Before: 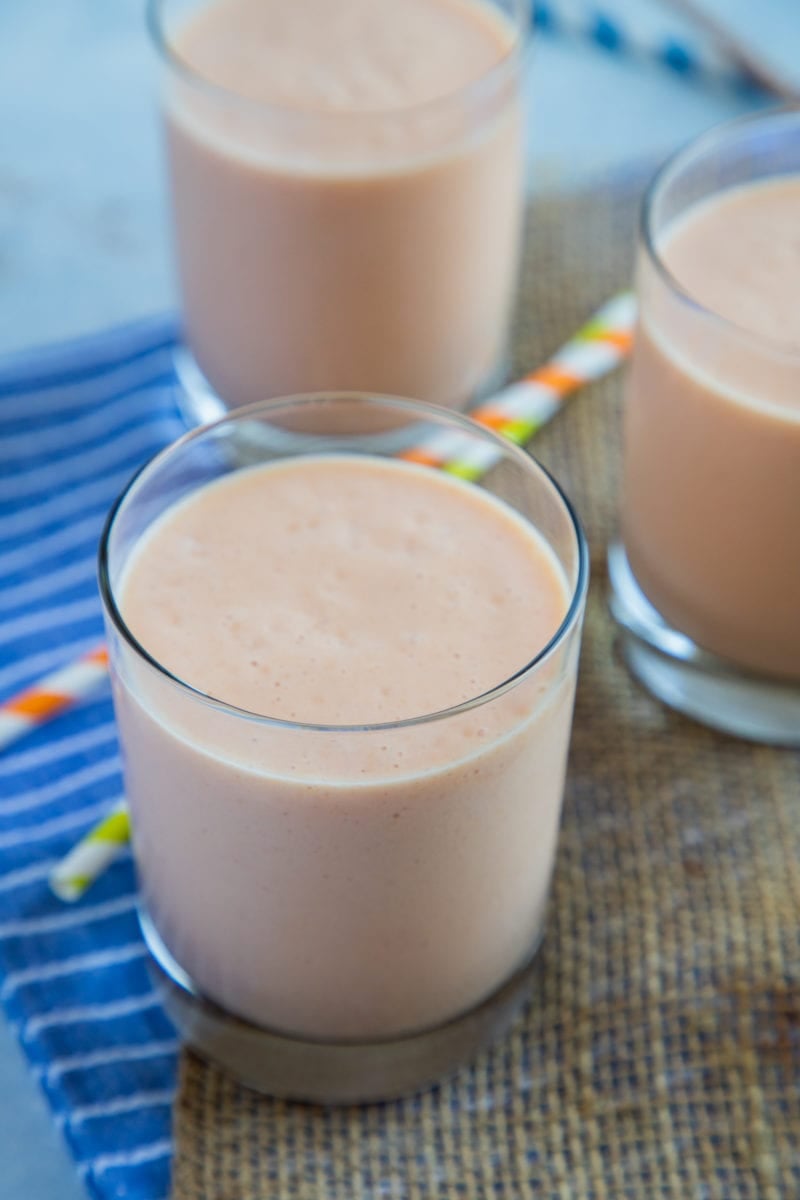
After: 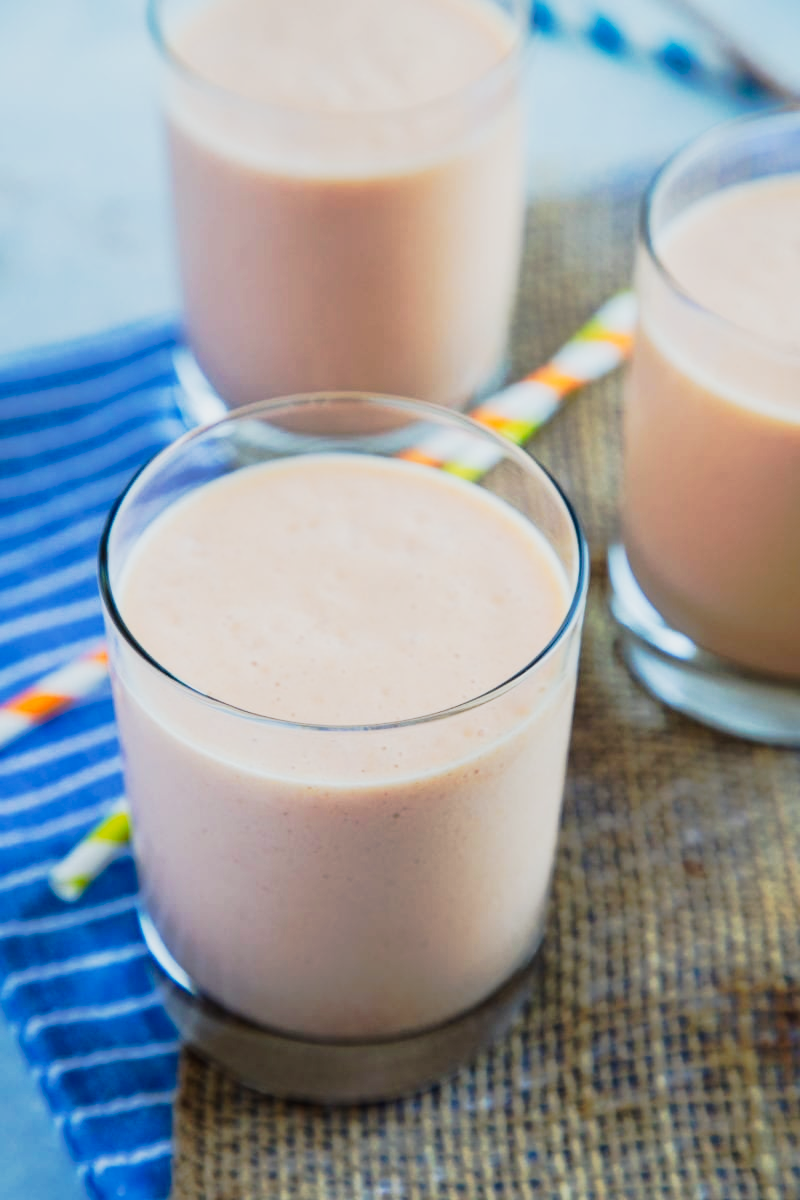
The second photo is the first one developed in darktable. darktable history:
tone curve: curves: ch0 [(0, 0.008) (0.081, 0.044) (0.177, 0.123) (0.283, 0.253) (0.416, 0.449) (0.495, 0.524) (0.661, 0.756) (0.796, 0.859) (1, 0.951)]; ch1 [(0, 0) (0.161, 0.092) (0.35, 0.33) (0.392, 0.392) (0.427, 0.426) (0.479, 0.472) (0.505, 0.5) (0.521, 0.524) (0.567, 0.564) (0.583, 0.588) (0.625, 0.627) (0.678, 0.733) (1, 1)]; ch2 [(0, 0) (0.346, 0.362) (0.404, 0.427) (0.502, 0.499) (0.531, 0.523) (0.544, 0.561) (0.58, 0.59) (0.629, 0.642) (0.717, 0.678) (1, 1)], preserve colors none
color zones: curves: ch0 [(0, 0.5) (0.143, 0.52) (0.286, 0.5) (0.429, 0.5) (0.571, 0.5) (0.714, 0.5) (0.857, 0.5) (1, 0.5)]; ch1 [(0, 0.489) (0.155, 0.45) (0.286, 0.466) (0.429, 0.5) (0.571, 0.5) (0.714, 0.5) (0.857, 0.5) (1, 0.489)]
